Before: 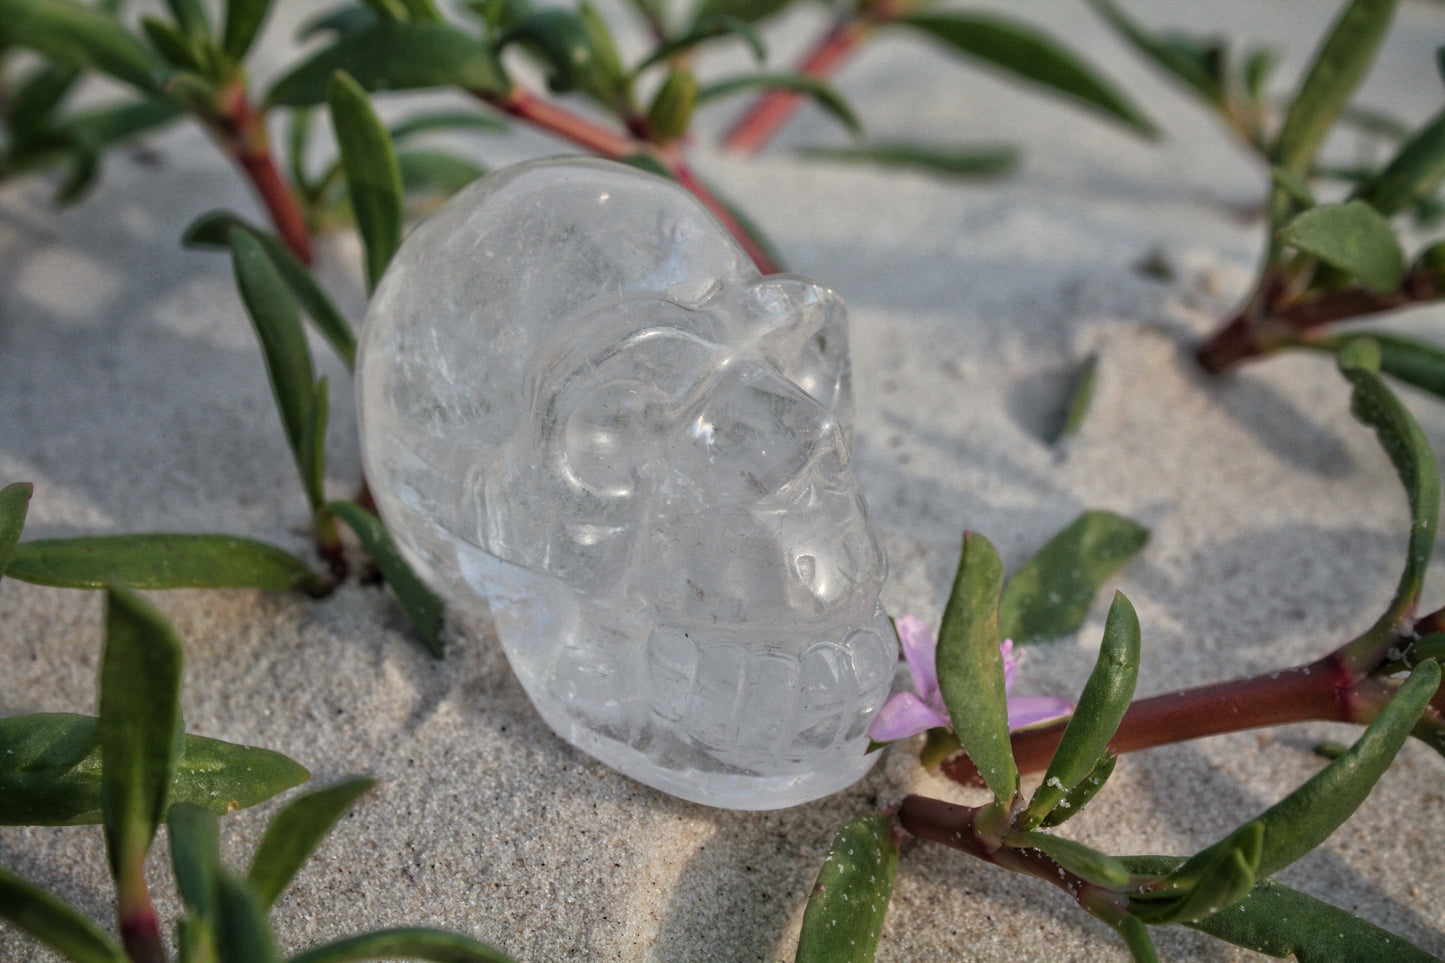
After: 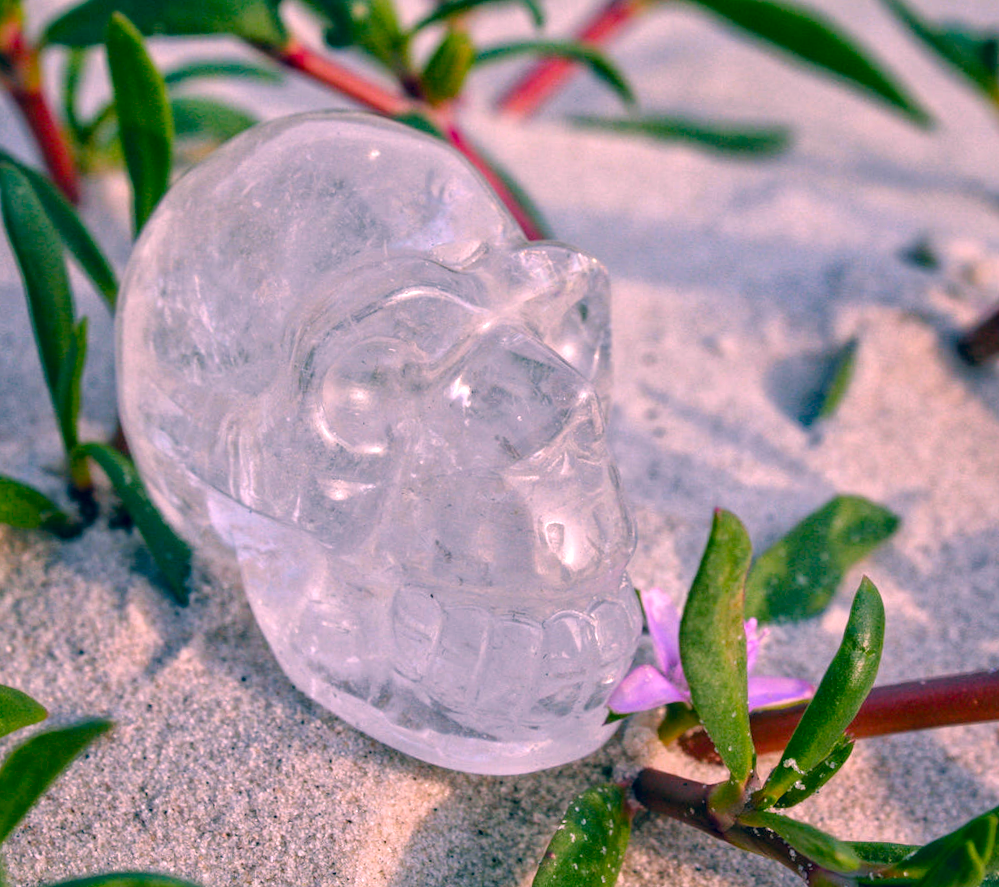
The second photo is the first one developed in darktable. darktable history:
color balance rgb: perceptual saturation grading › global saturation 20%, perceptual saturation grading › highlights -50%, perceptual saturation grading › shadows 30%, perceptual brilliance grading › global brilliance 10%, perceptual brilliance grading › shadows 15%
color correction: highlights a* 17.03, highlights b* 0.205, shadows a* -15.38, shadows b* -14.56, saturation 1.5
crop and rotate: angle -3.27°, left 14.277%, top 0.028%, right 10.766%, bottom 0.028%
local contrast: on, module defaults
